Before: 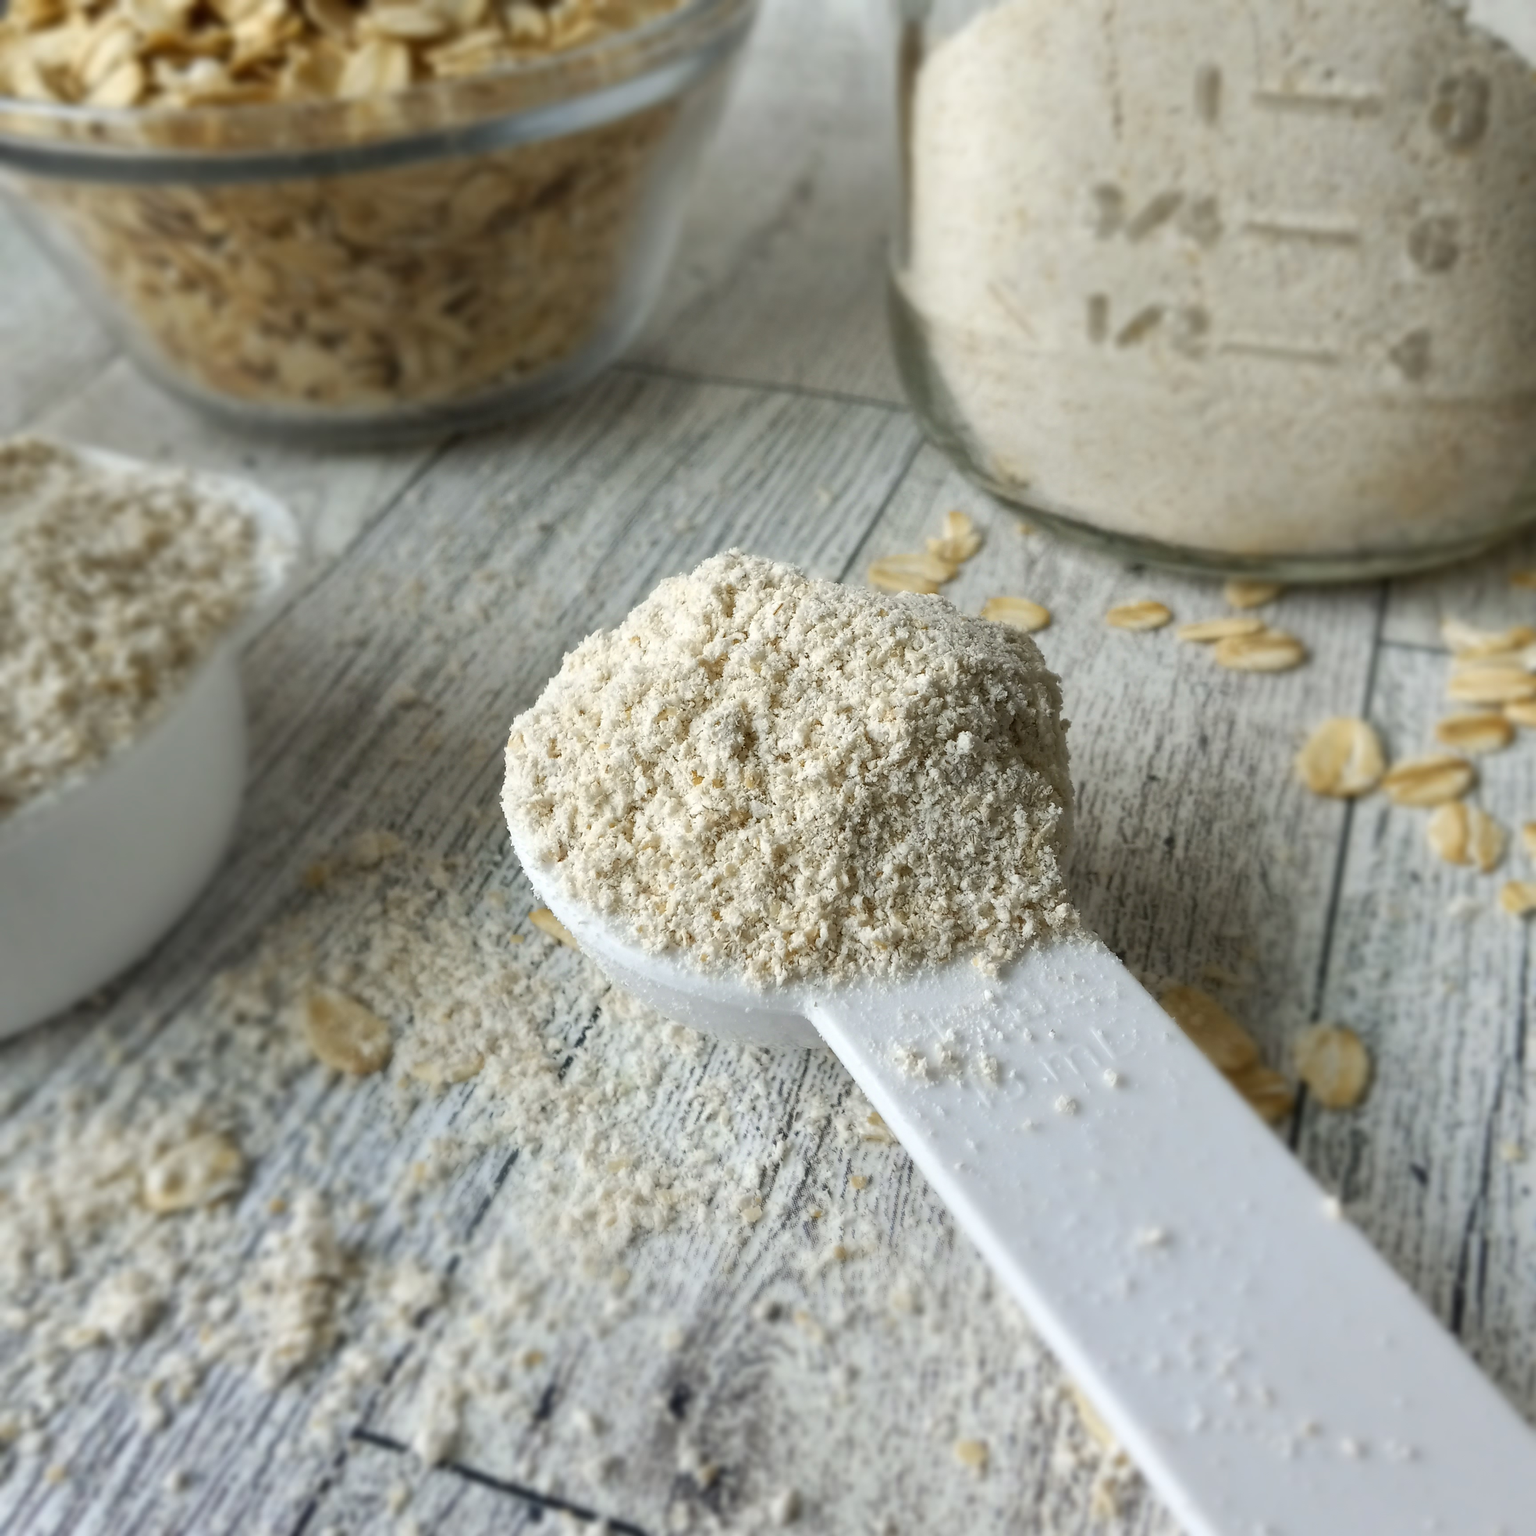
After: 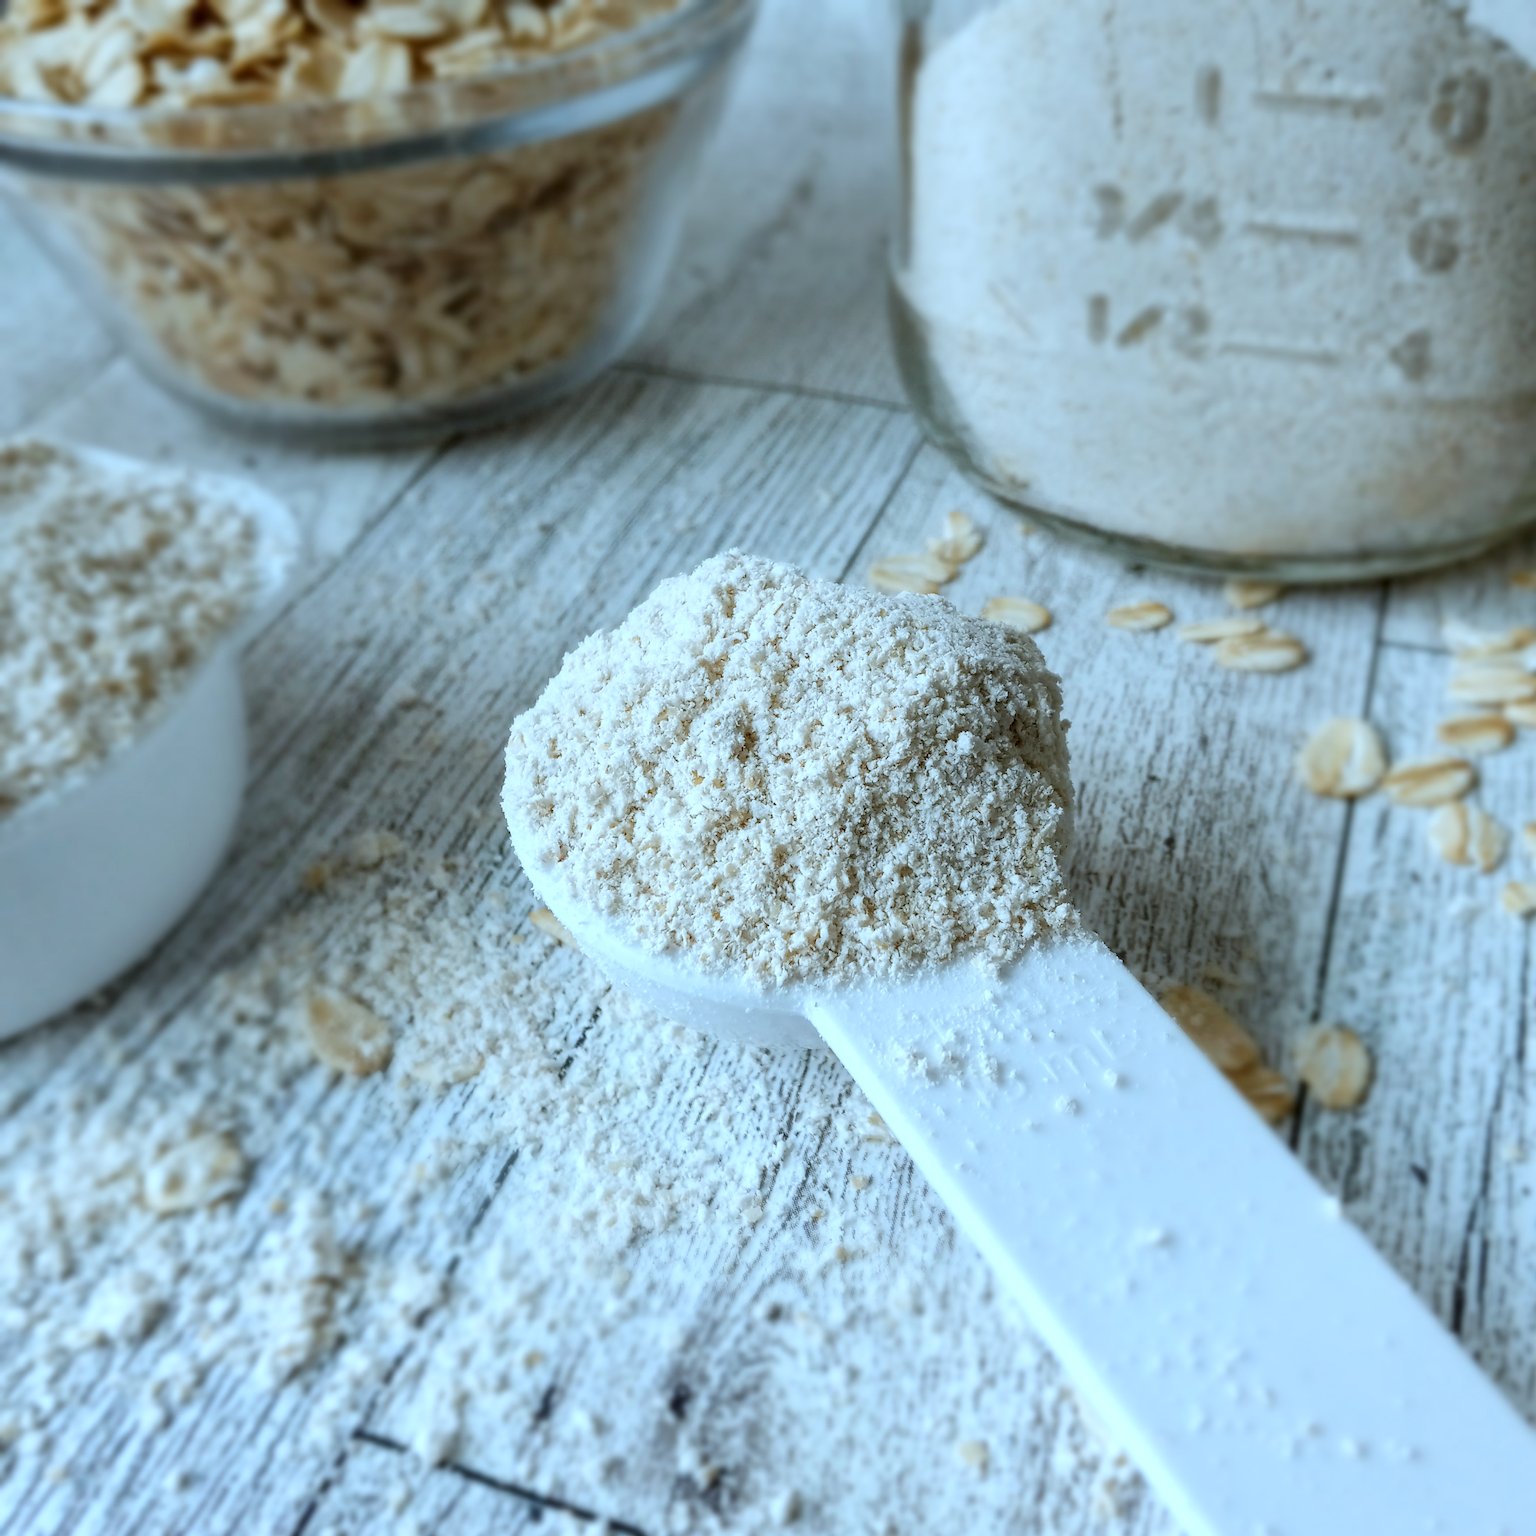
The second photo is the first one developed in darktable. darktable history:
tone curve: curves: ch0 [(0, 0) (0.003, 0.004) (0.011, 0.015) (0.025, 0.033) (0.044, 0.059) (0.069, 0.093) (0.1, 0.133) (0.136, 0.182) (0.177, 0.237) (0.224, 0.3) (0.277, 0.369) (0.335, 0.437) (0.399, 0.511) (0.468, 0.584) (0.543, 0.656) (0.623, 0.729) (0.709, 0.8) (0.801, 0.872) (0.898, 0.935) (1, 1)], preserve colors none
color correction: highlights a* -9.35, highlights b* -23.15
graduated density: on, module defaults
local contrast: on, module defaults
